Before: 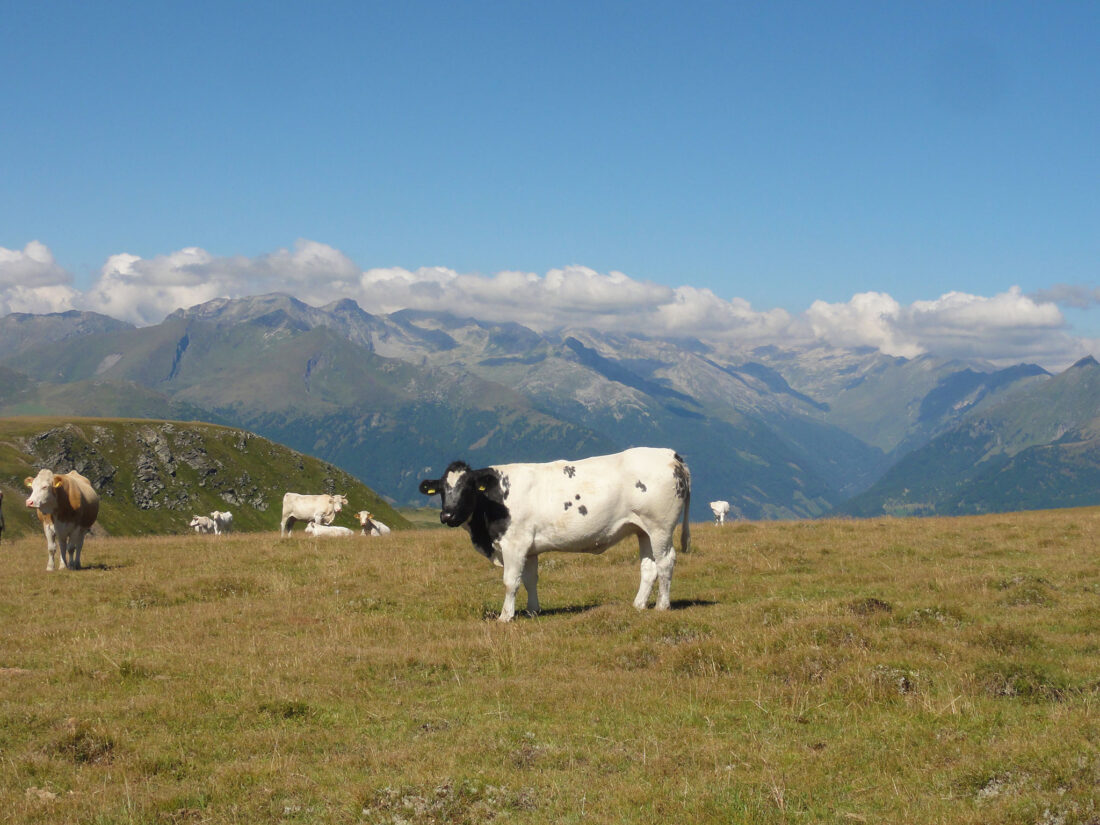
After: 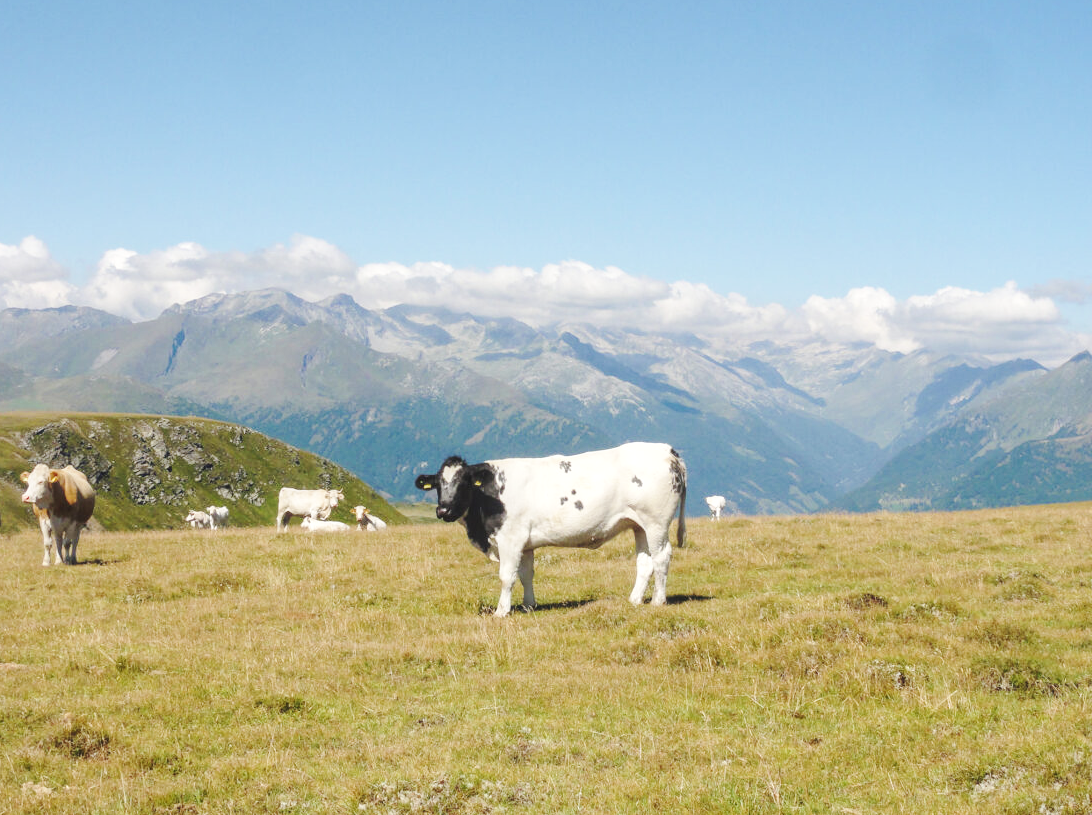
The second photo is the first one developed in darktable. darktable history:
exposure: exposure -0.058 EV, compensate highlight preservation false
local contrast: on, module defaults
crop: left 0.417%, top 0.608%, right 0.235%, bottom 0.573%
base curve: curves: ch0 [(0, 0.007) (0.028, 0.063) (0.121, 0.311) (0.46, 0.743) (0.859, 0.957) (1, 1)], preserve colors none
